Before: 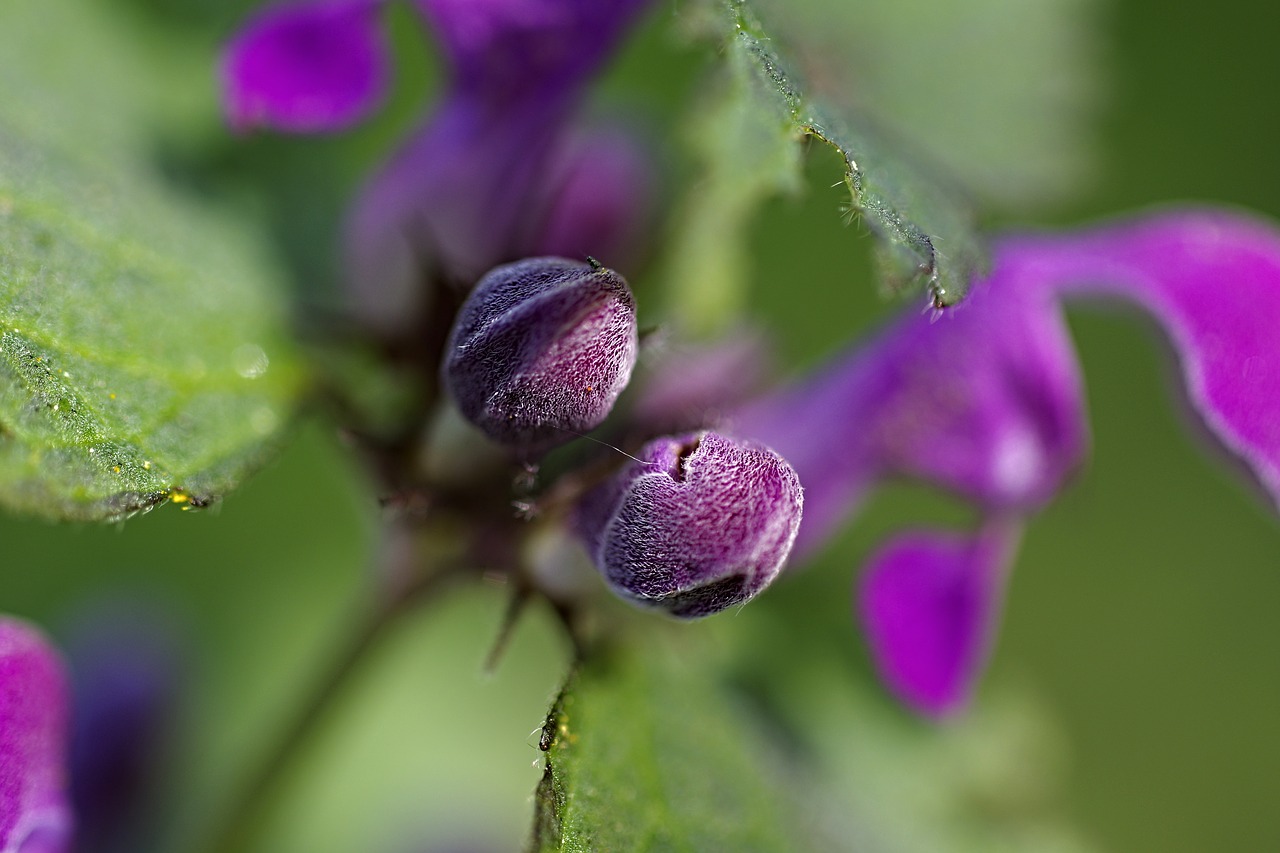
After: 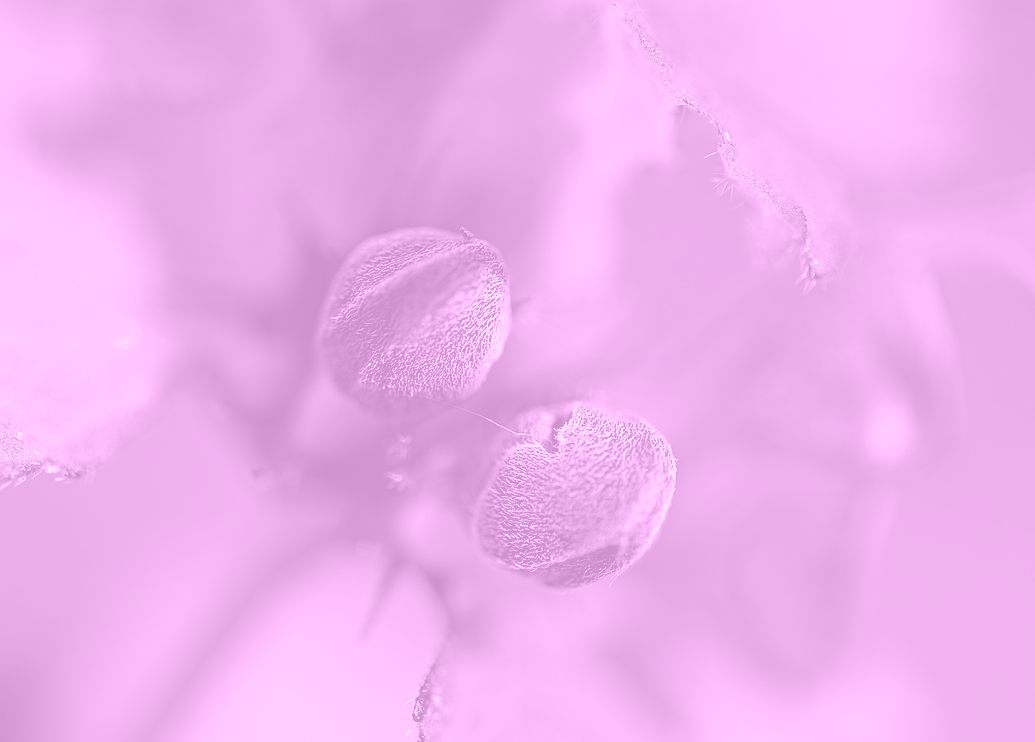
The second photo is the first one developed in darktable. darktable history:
crop: left 9.929%, top 3.475%, right 9.188%, bottom 9.529%
colorize: hue 331.2°, saturation 69%, source mix 30.28%, lightness 69.02%, version 1
base curve: exposure shift 0, preserve colors none
sharpen: radius 1
levels: levels [0, 0.51, 1]
